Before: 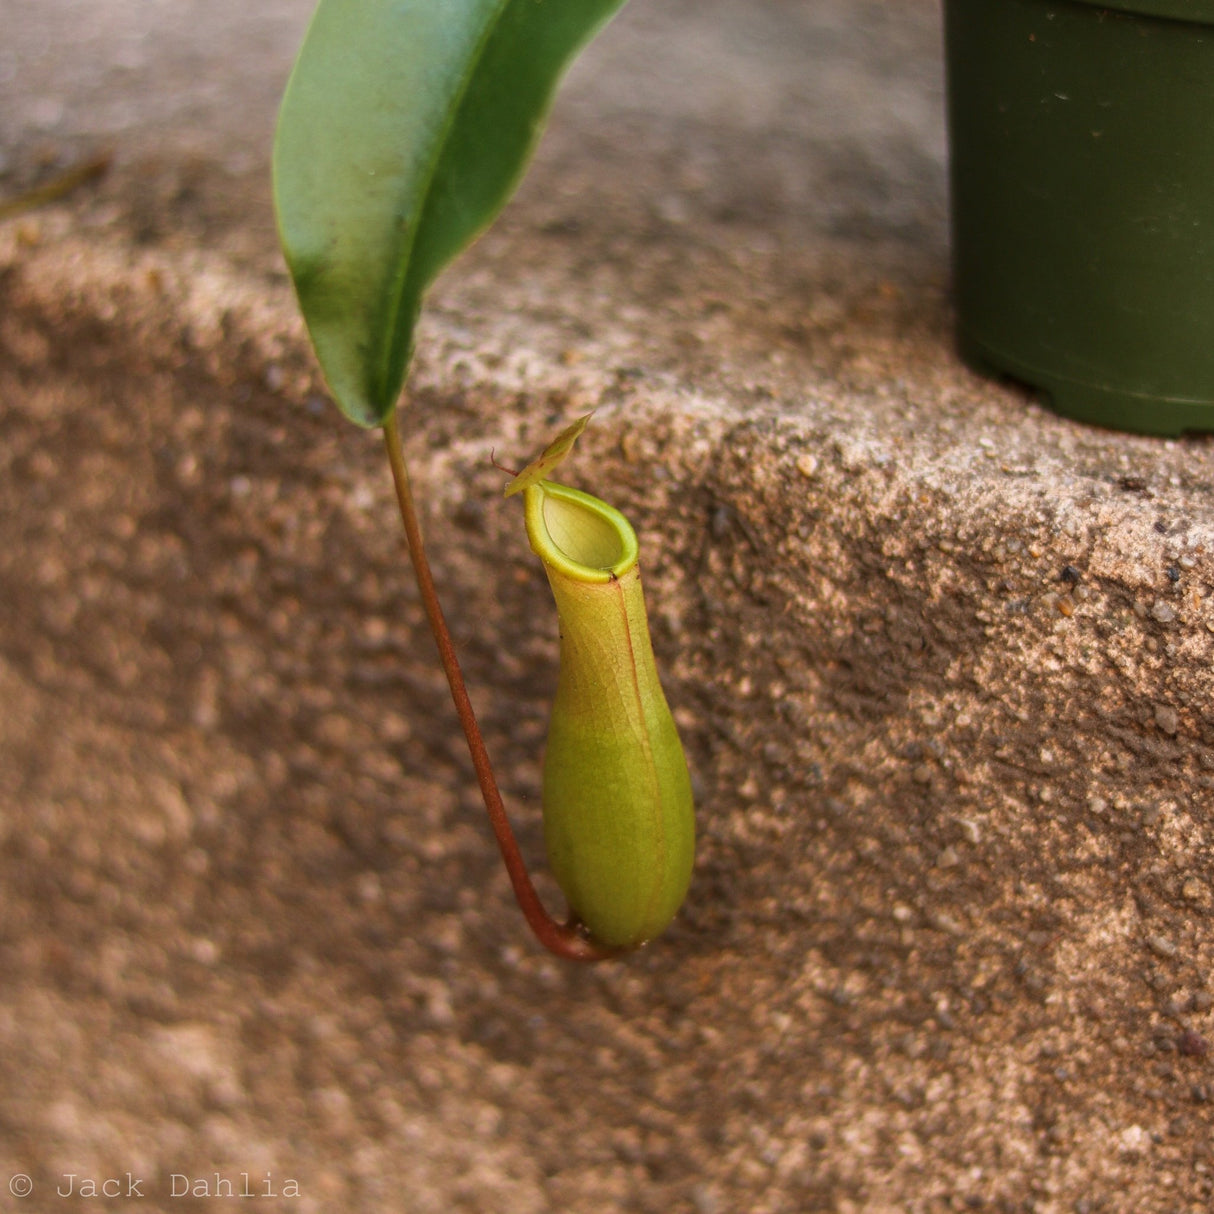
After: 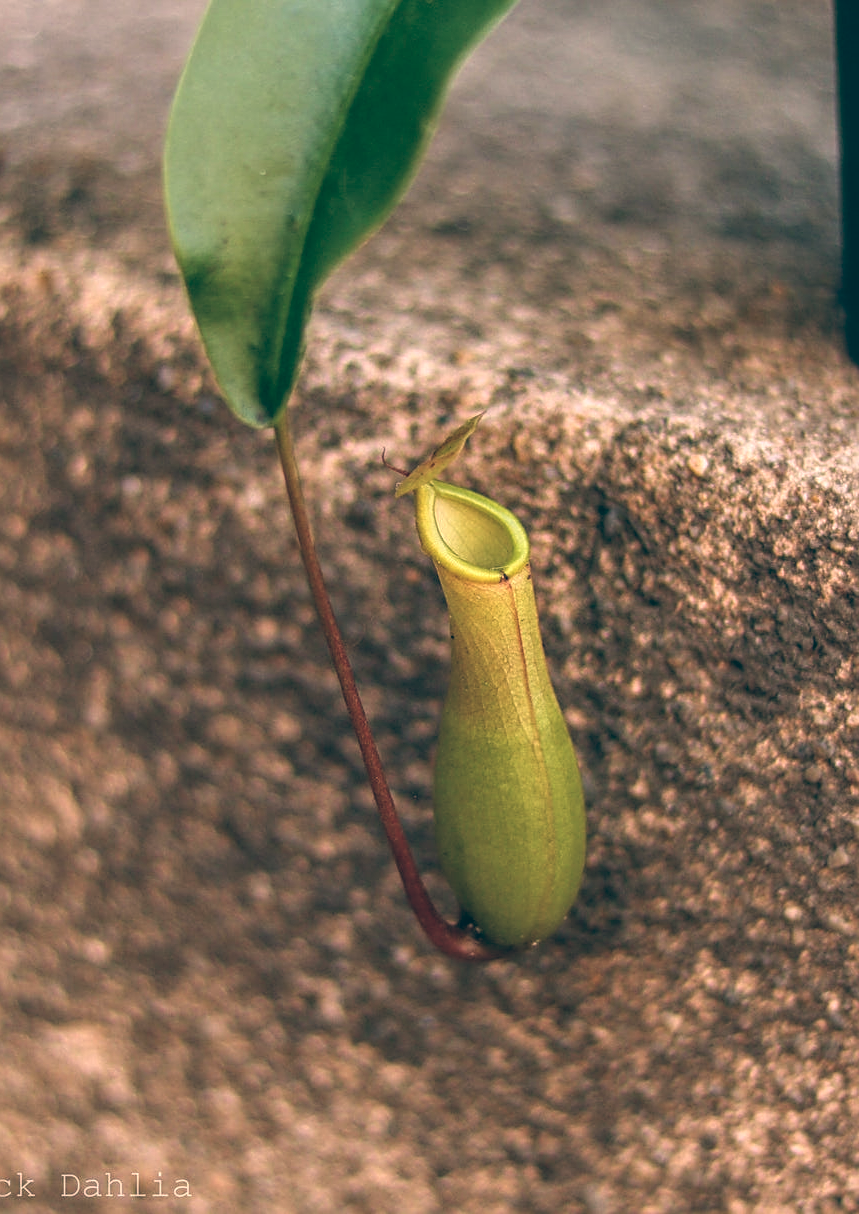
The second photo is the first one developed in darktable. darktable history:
color balance: lift [1.006, 0.985, 1.002, 1.015], gamma [1, 0.953, 1.008, 1.047], gain [1.076, 1.13, 1.004, 0.87]
sharpen: on, module defaults
local contrast: detail 130%
crop and rotate: left 9.061%, right 20.142%
